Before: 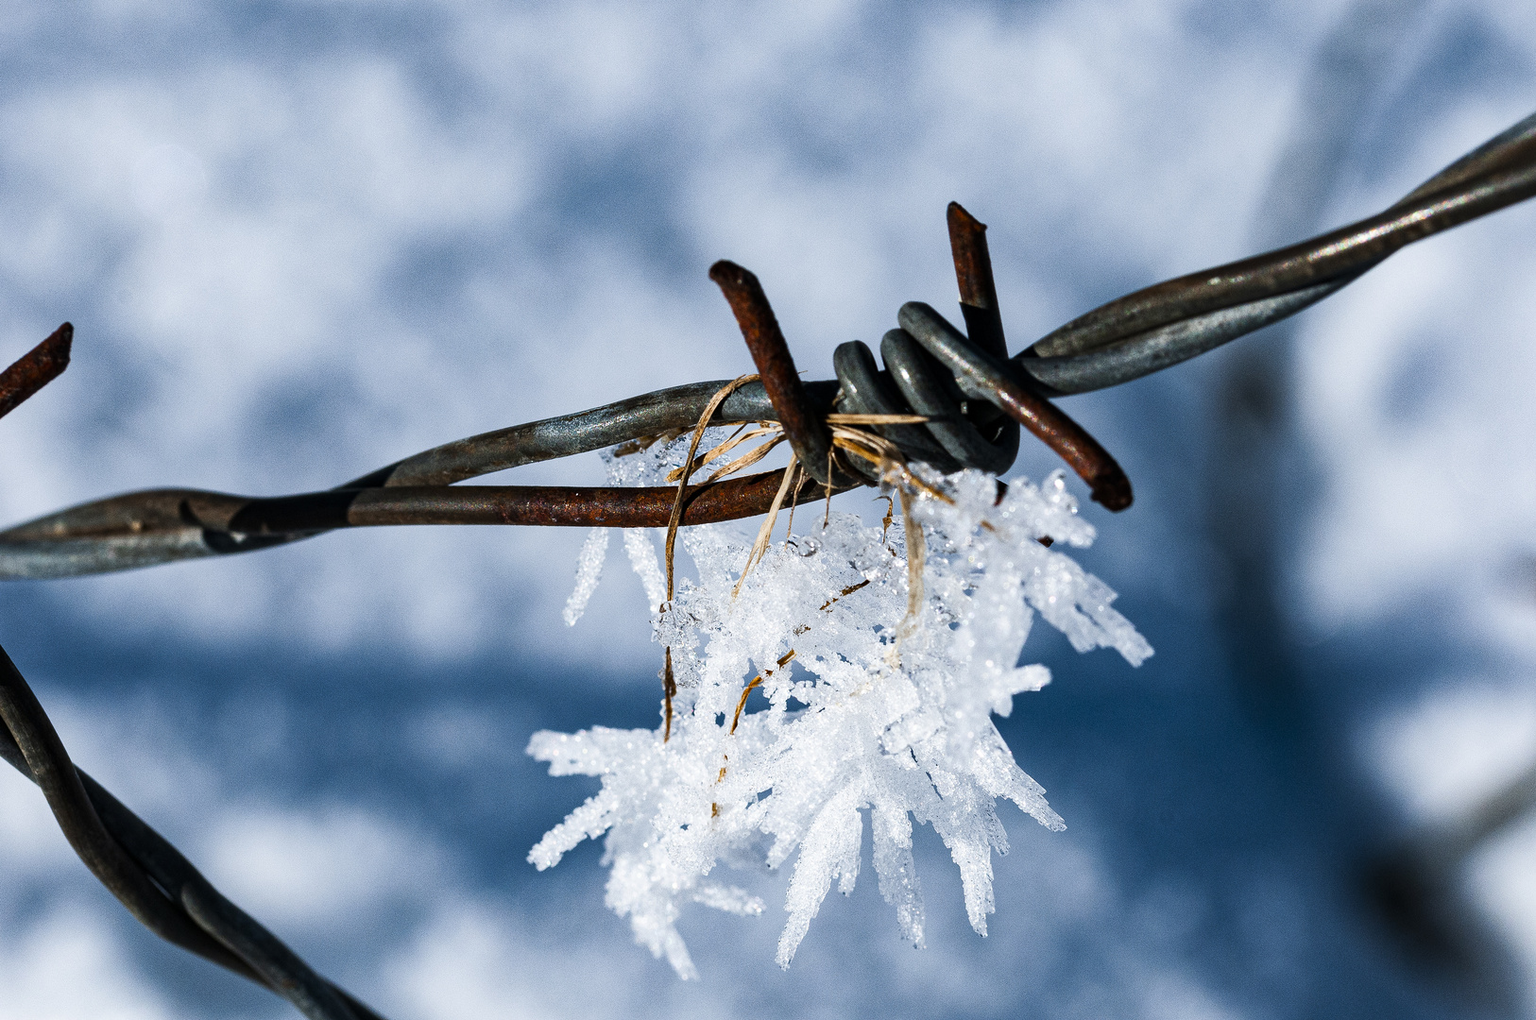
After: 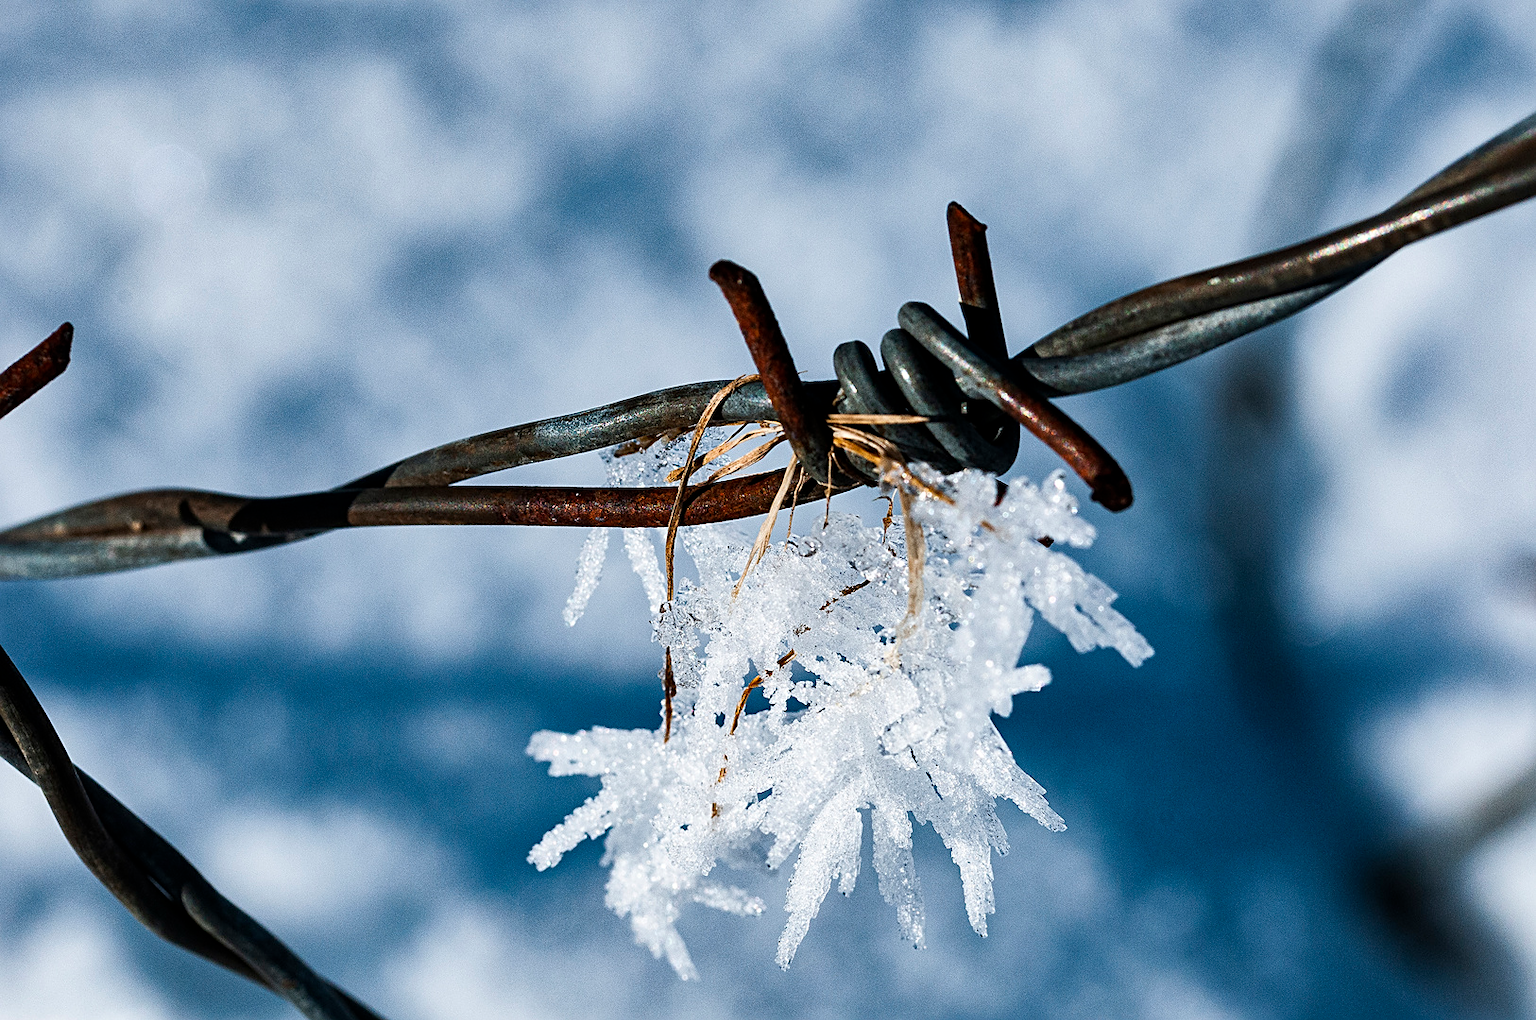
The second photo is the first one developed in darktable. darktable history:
shadows and highlights: radius 132.46, soften with gaussian
sharpen: on, module defaults
